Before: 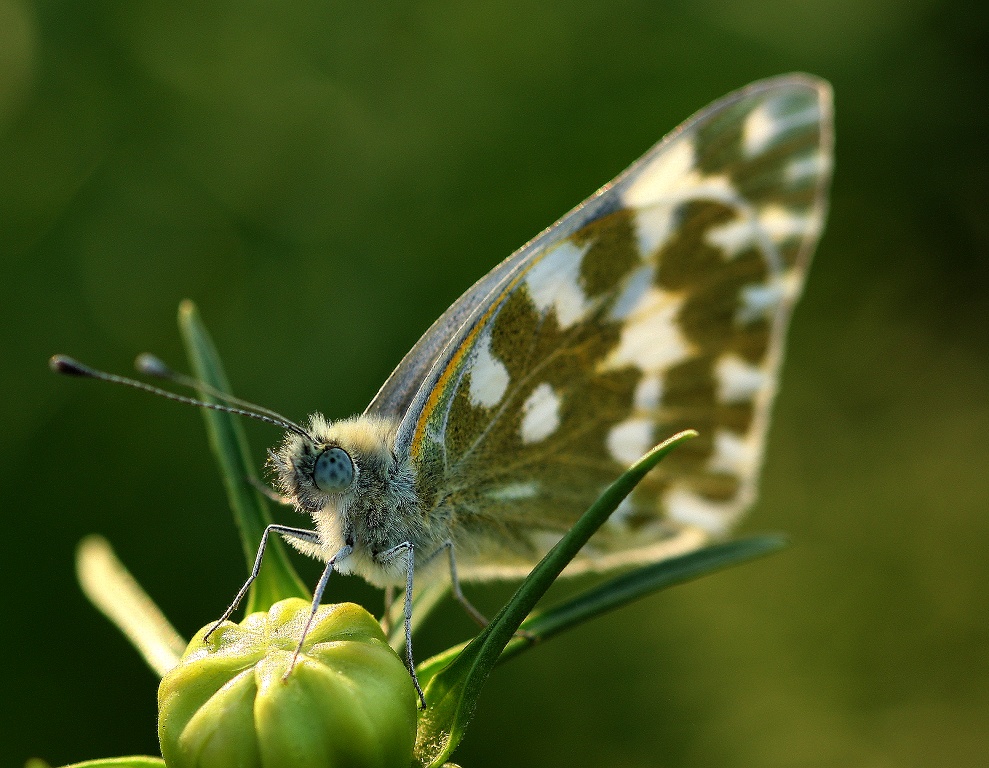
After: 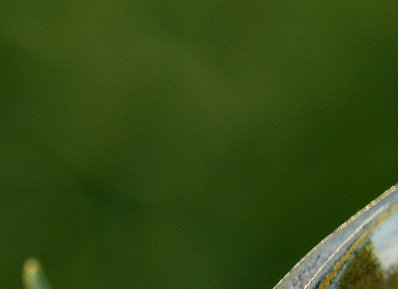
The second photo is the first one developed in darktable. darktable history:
crop: left 15.684%, top 5.46%, right 44.038%, bottom 56.802%
